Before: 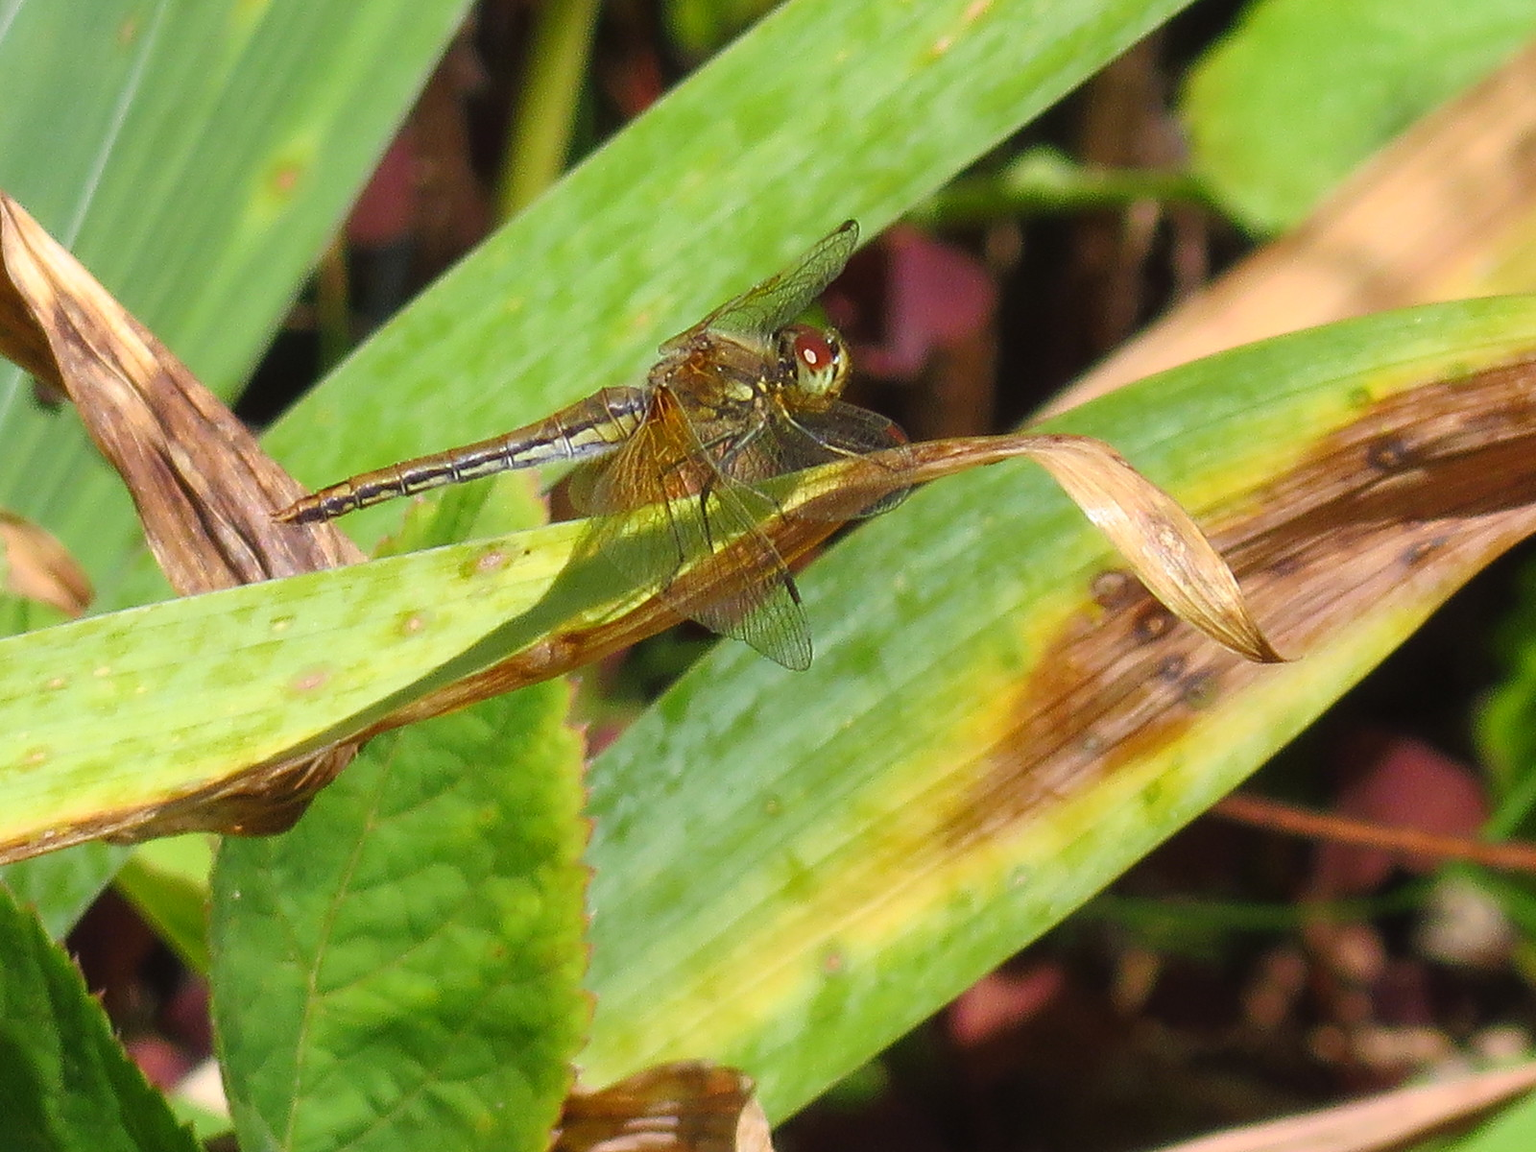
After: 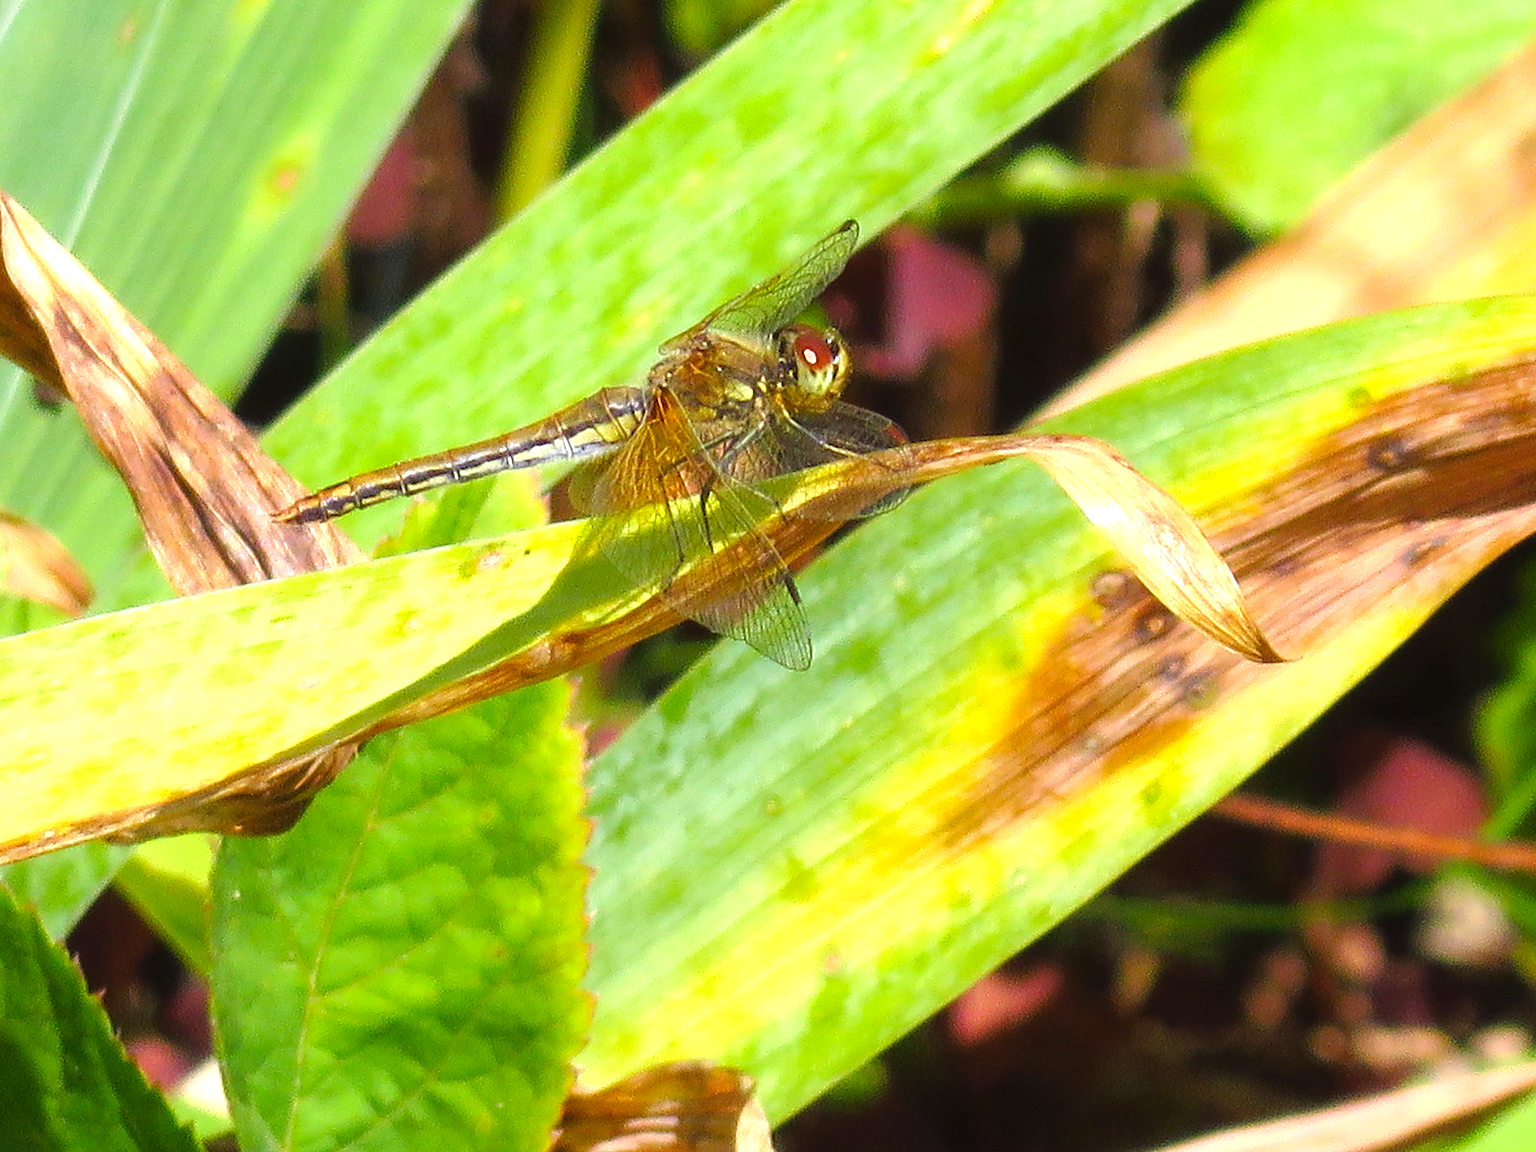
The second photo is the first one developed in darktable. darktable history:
tone equalizer: -8 EV -0.421 EV, -7 EV -0.38 EV, -6 EV -0.344 EV, -5 EV -0.208 EV, -3 EV 0.243 EV, -2 EV 0.331 EV, -1 EV 0.41 EV, +0 EV 0.389 EV, mask exposure compensation -0.509 EV
color balance rgb: perceptual saturation grading › global saturation 0.54%, perceptual brilliance grading › global brilliance 9.441%, perceptual brilliance grading › shadows 14.478%, global vibrance 20%
